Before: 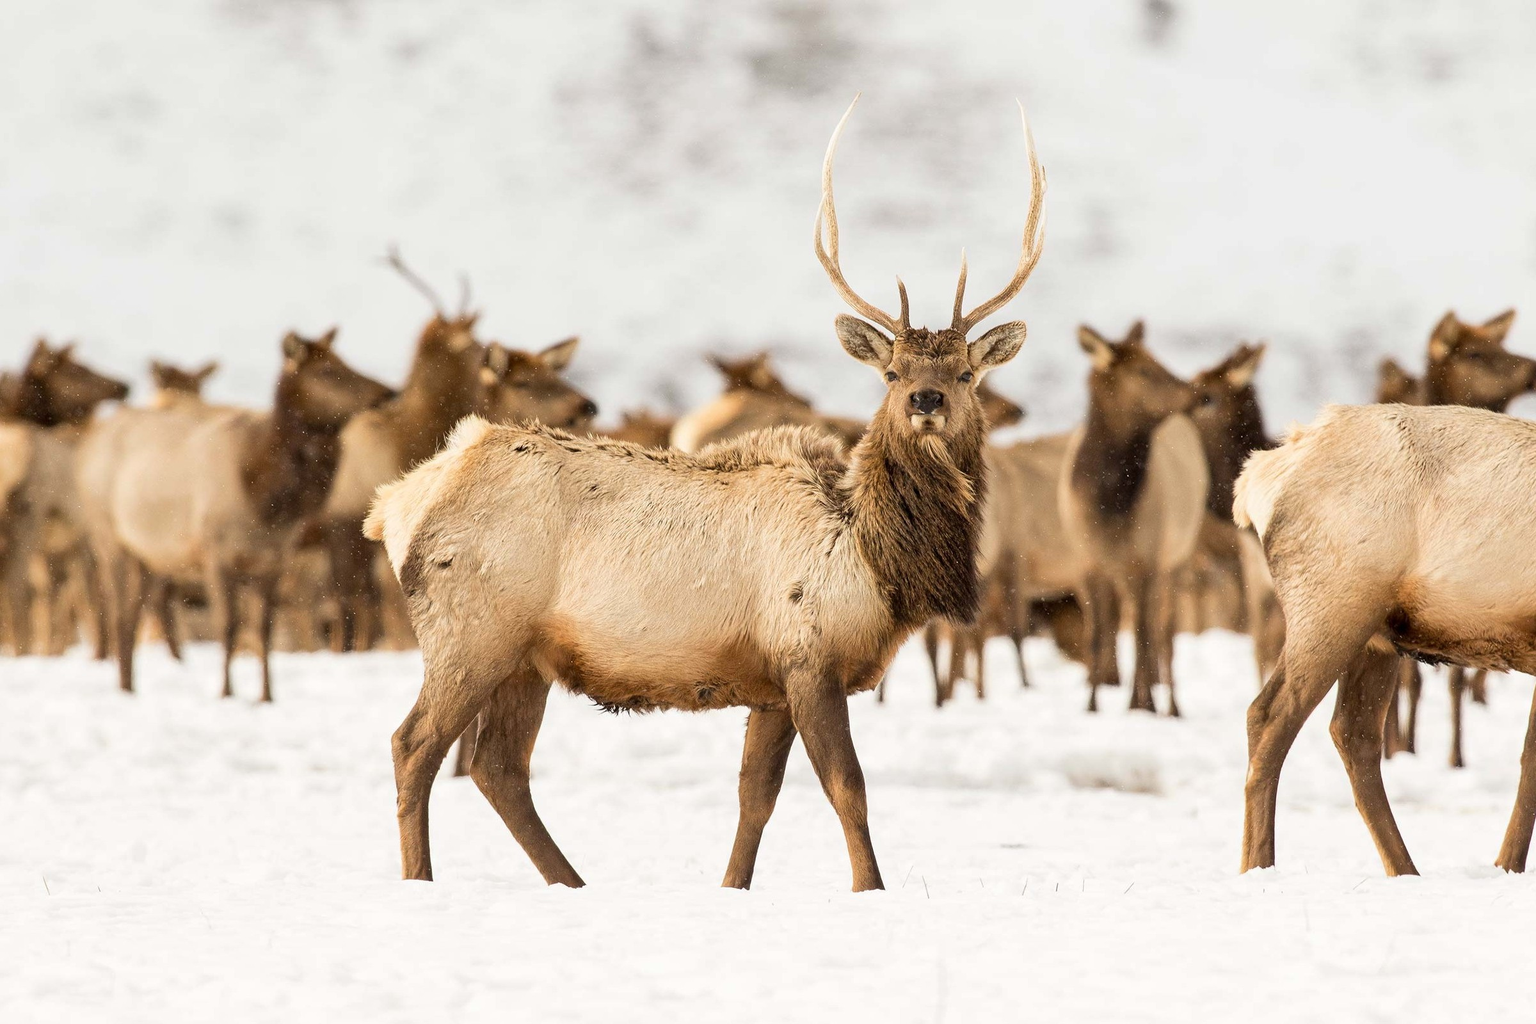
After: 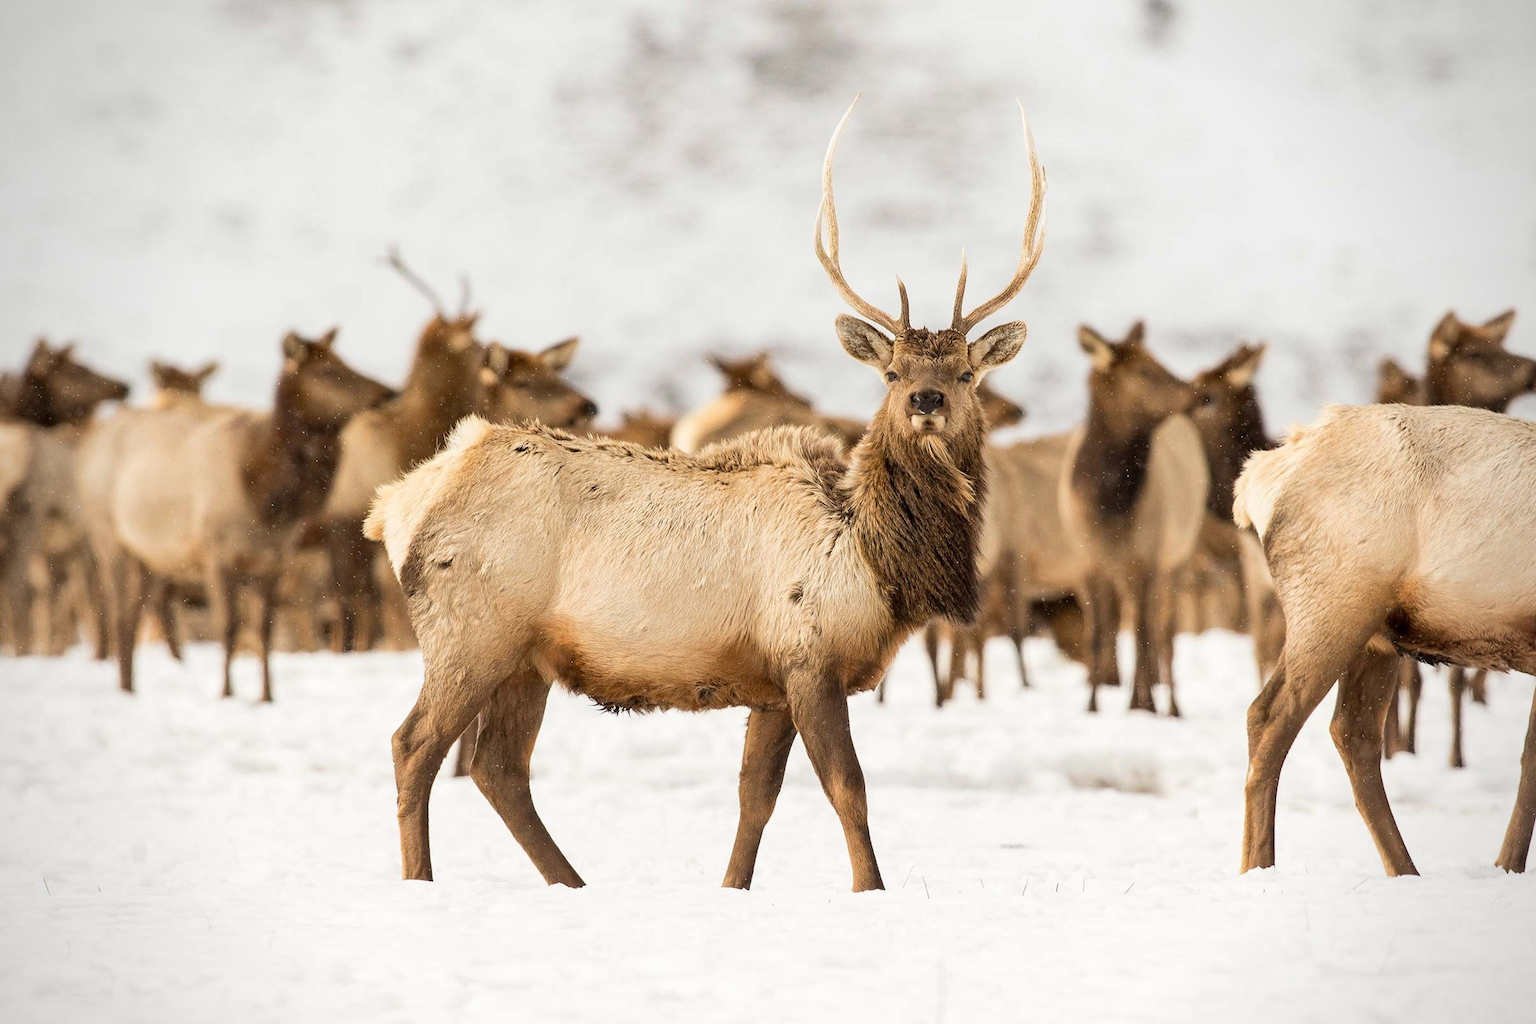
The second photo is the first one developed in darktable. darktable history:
vignetting: fall-off radius 60.89%
